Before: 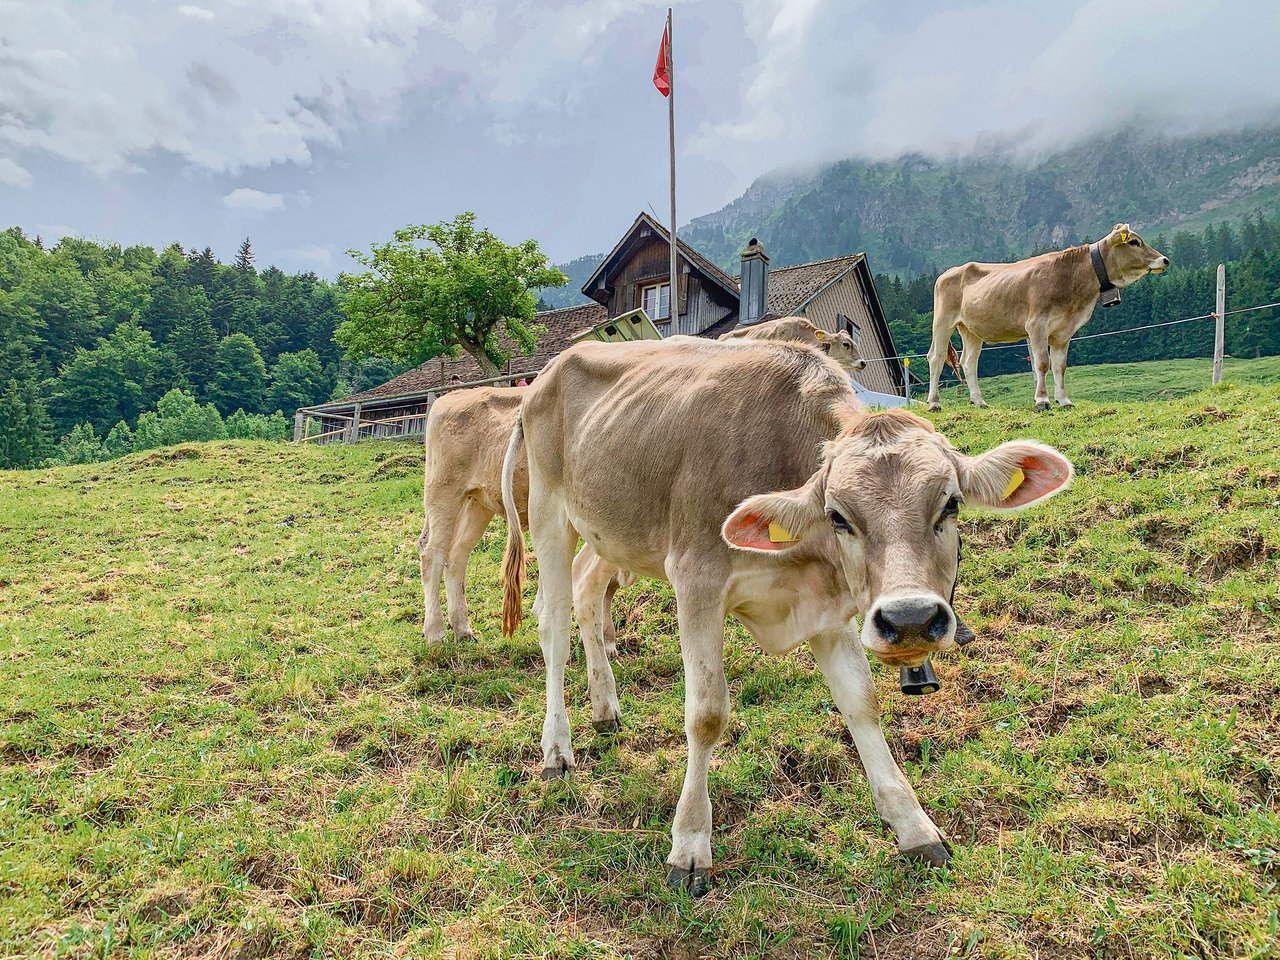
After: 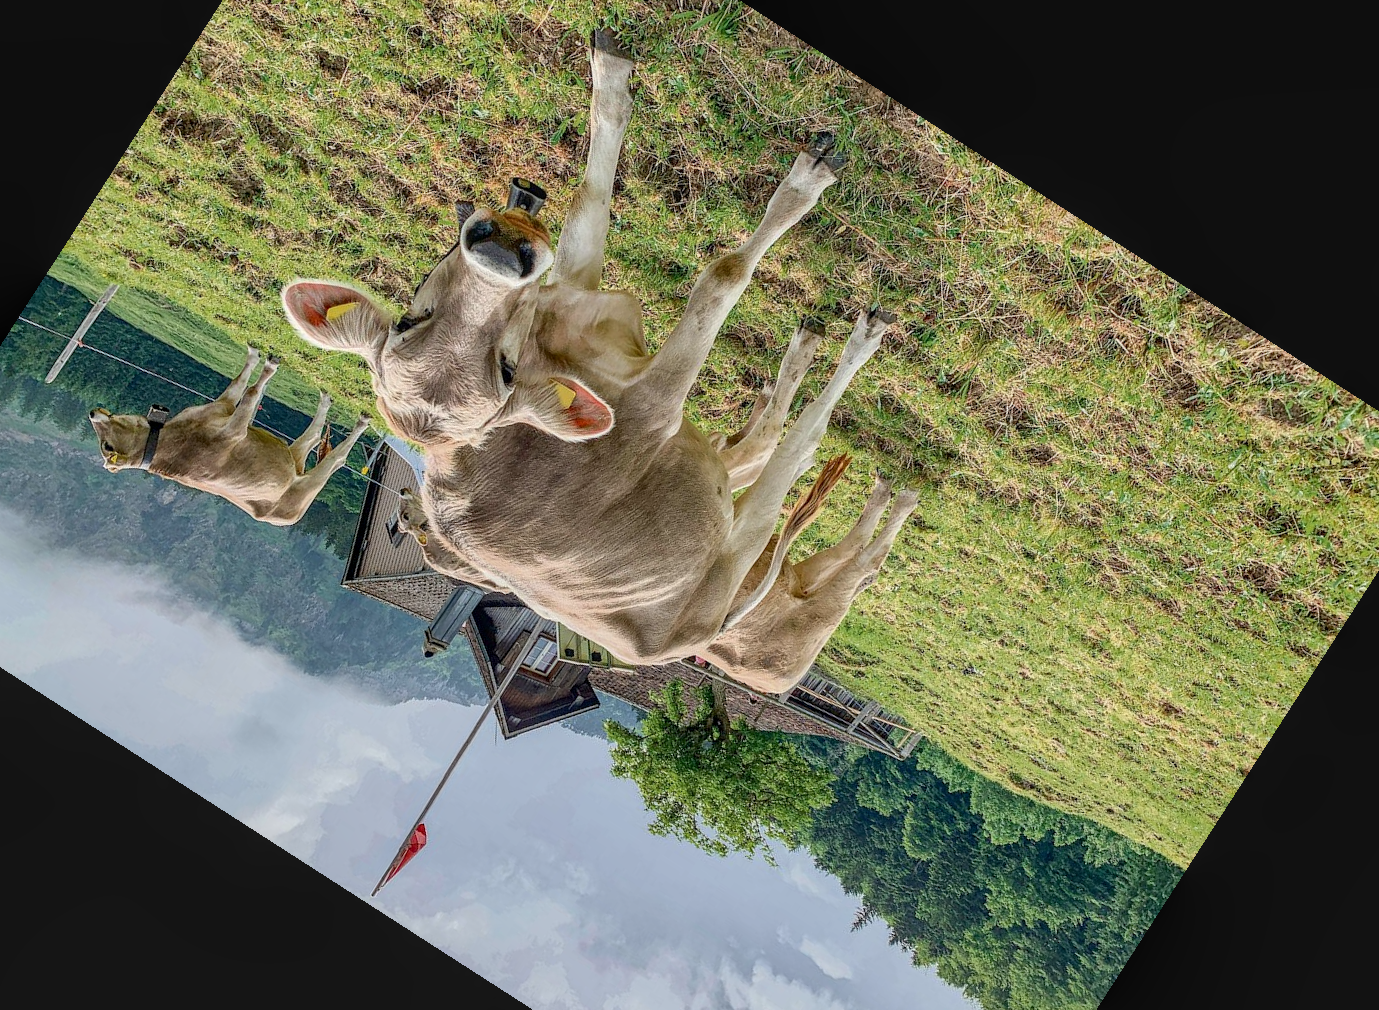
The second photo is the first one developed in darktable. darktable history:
crop and rotate: angle 147.25°, left 9.1%, top 15.626%, right 4.485%, bottom 16.97%
exposure: black level correction 0.002, compensate exposure bias true, compensate highlight preservation false
tone equalizer: mask exposure compensation -0.492 EV
contrast brightness saturation: contrast -0.07, brightness -0.033, saturation -0.107
shadows and highlights: shadows 29.72, highlights -30.28, low approximation 0.01, soften with gaussian
local contrast: on, module defaults
